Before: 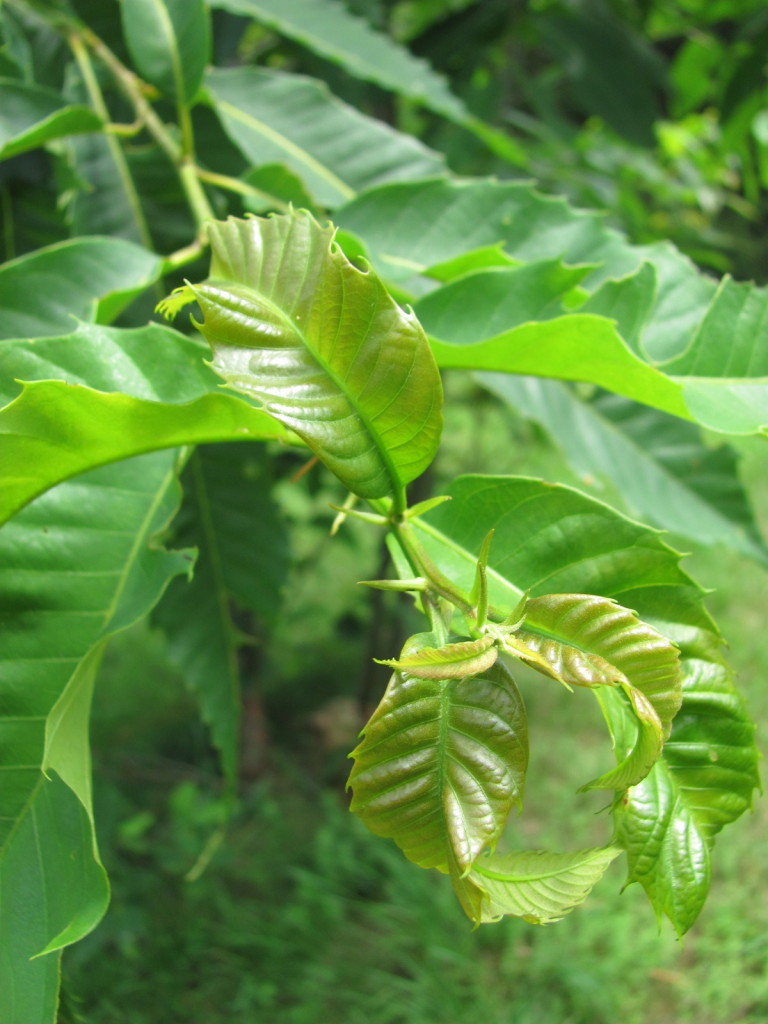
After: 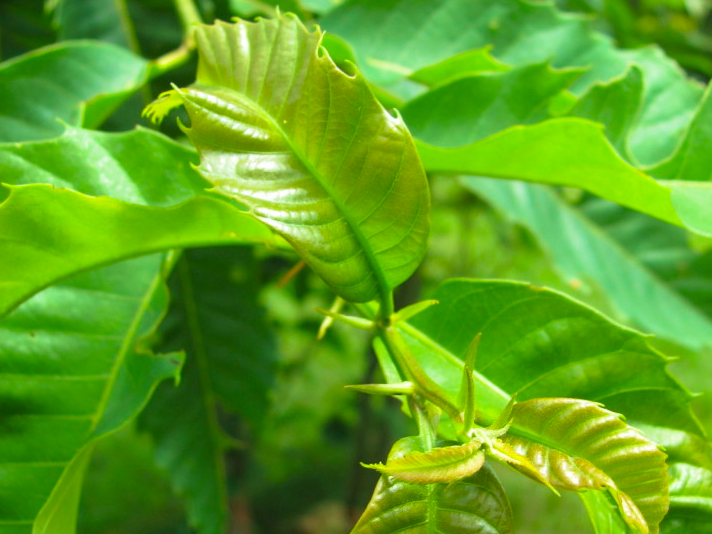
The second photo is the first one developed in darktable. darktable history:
color balance rgb: perceptual saturation grading › global saturation 25%, global vibrance 20%
crop: left 1.744%, top 19.225%, right 5.069%, bottom 28.357%
velvia: strength 56%
exposure: compensate highlight preservation false
